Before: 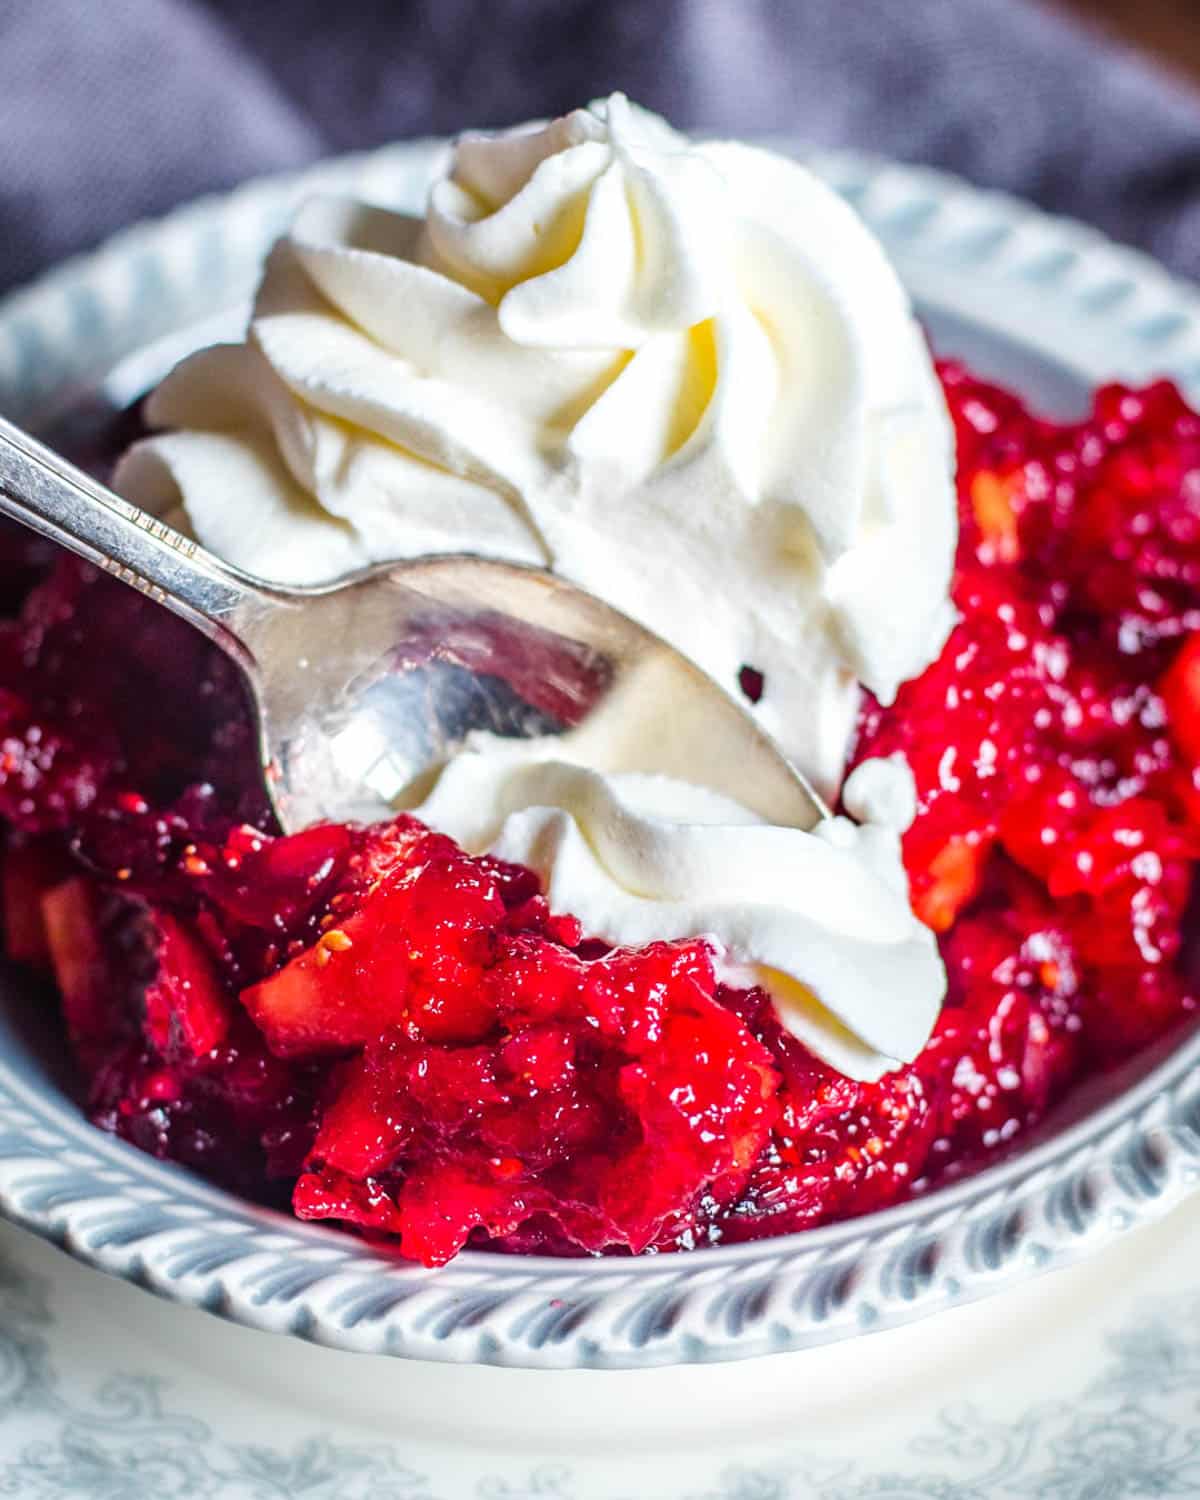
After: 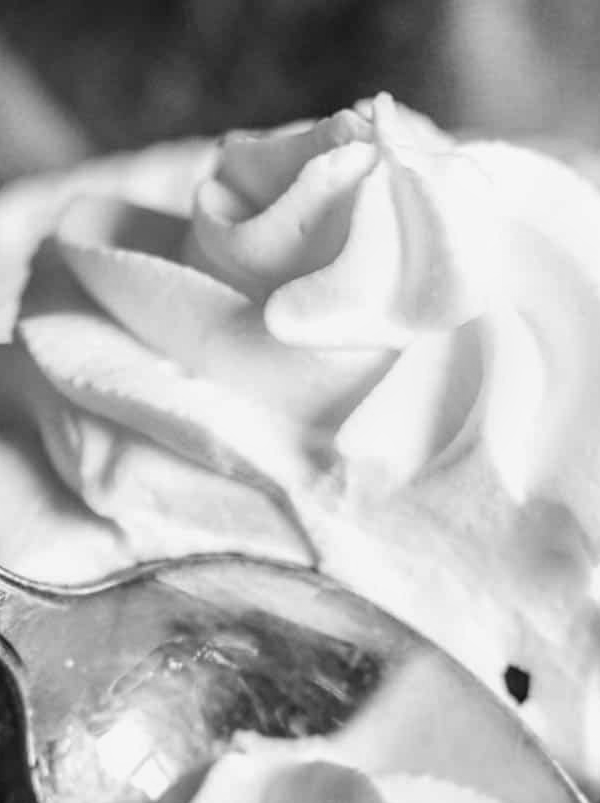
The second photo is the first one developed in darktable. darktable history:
monochrome: a 14.95, b -89.96
crop: left 19.556%, right 30.401%, bottom 46.458%
white balance: red 0.967, blue 1.119, emerald 0.756
